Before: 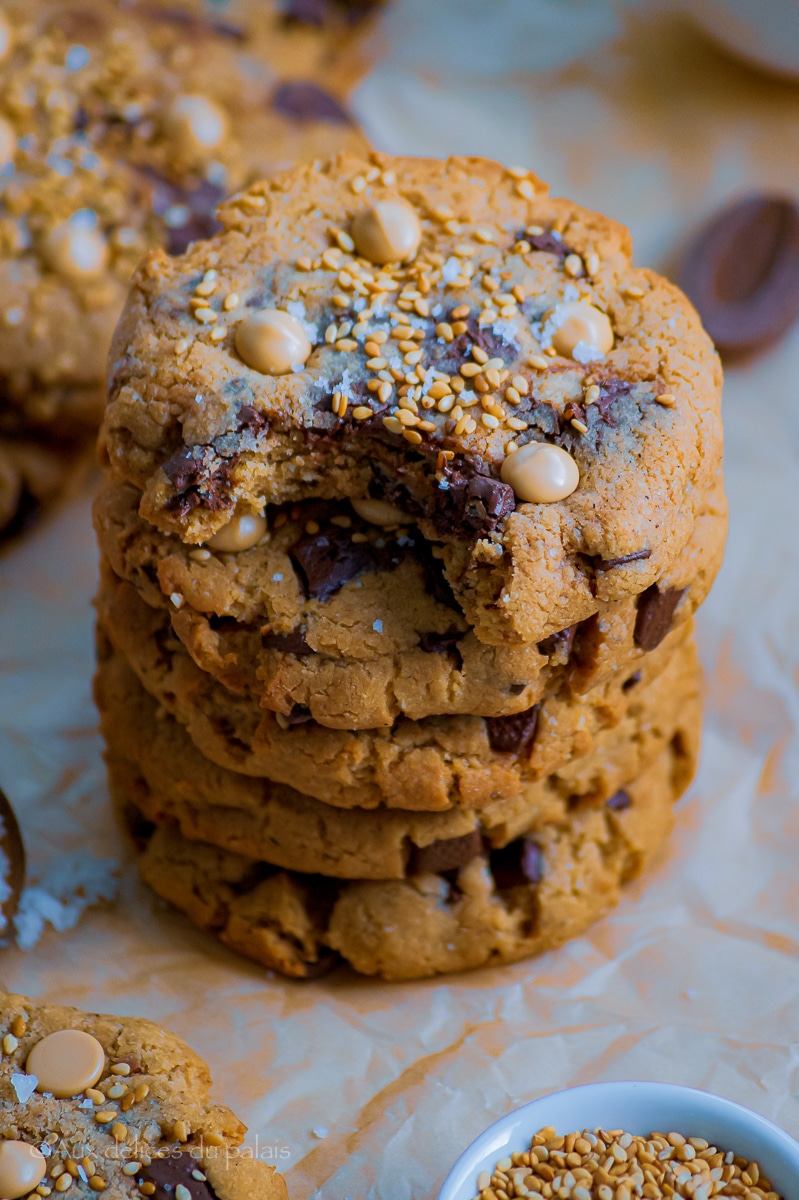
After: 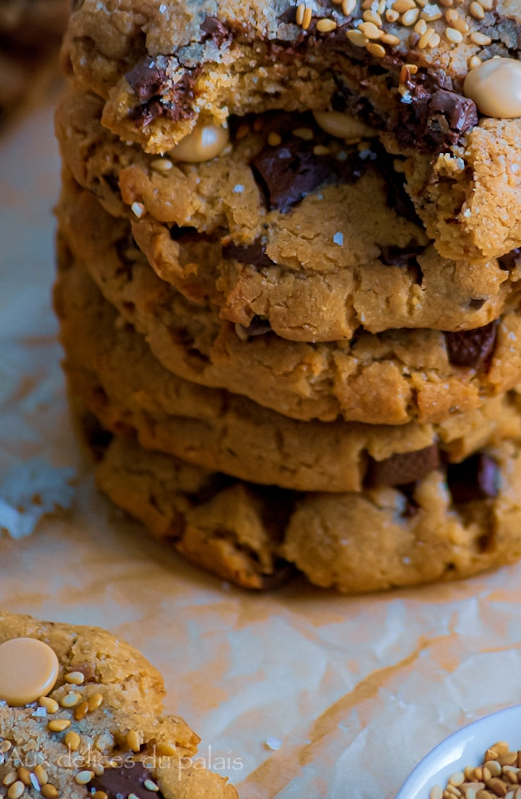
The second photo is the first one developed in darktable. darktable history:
crop and rotate: angle -0.862°, left 3.93%, top 31.868%, right 29.297%
exposure: exposure 0.2 EV, compensate highlight preservation false
vignetting: fall-off start 92.79%, center (-0.079, 0.07)
